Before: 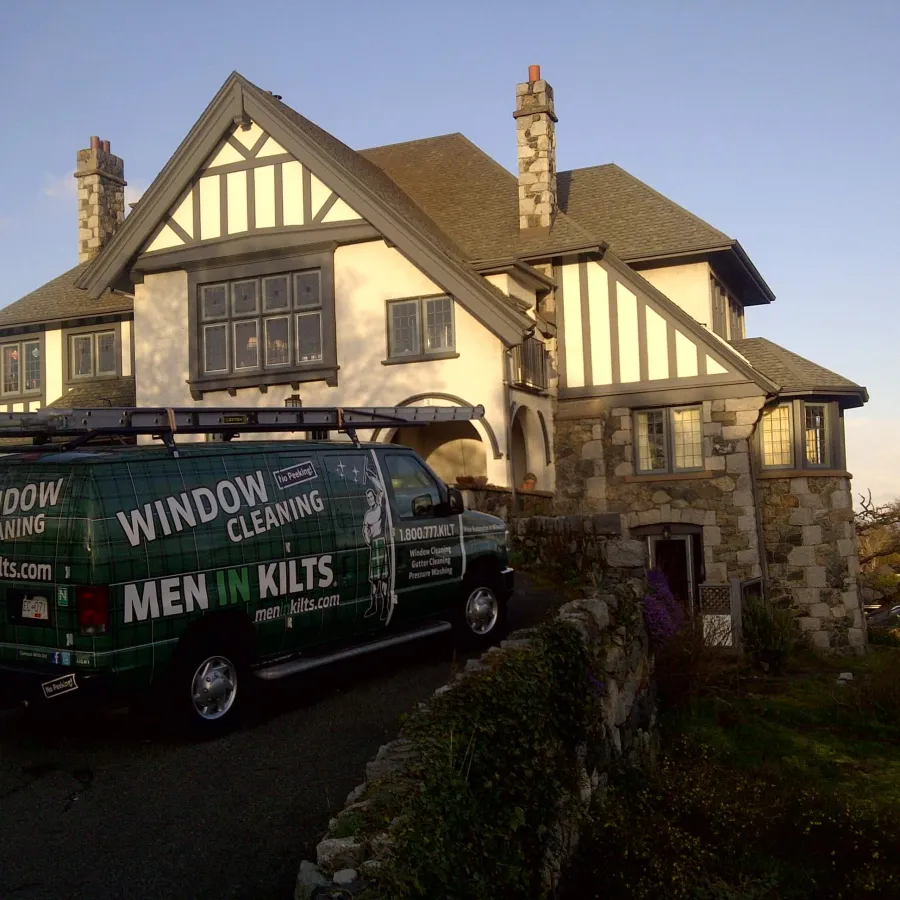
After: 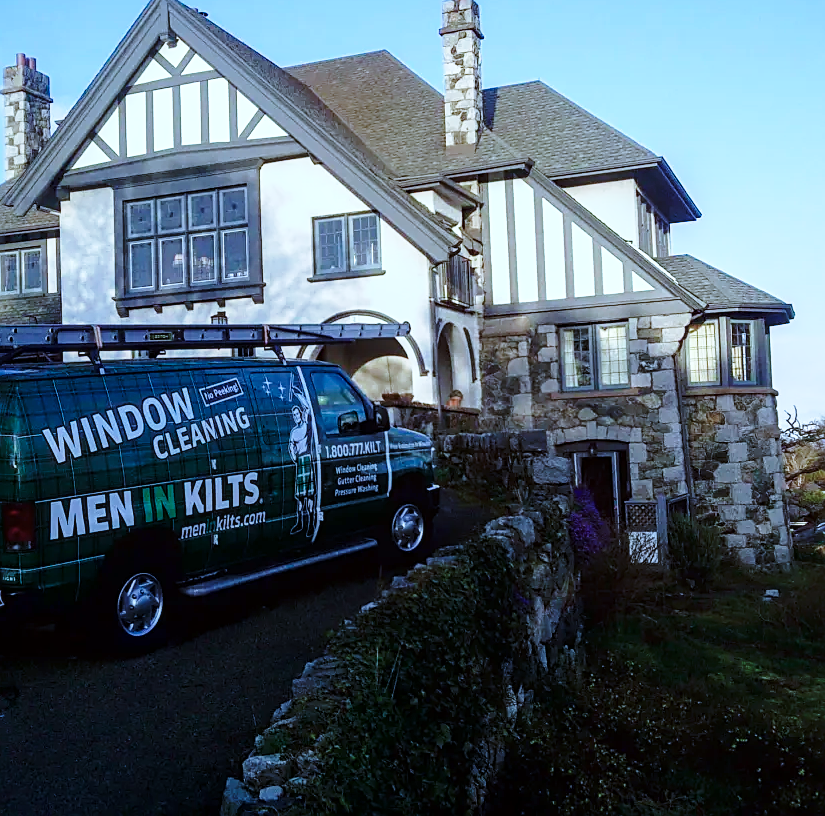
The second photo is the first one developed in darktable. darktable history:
crop and rotate: left 8.31%, top 9.249%
base curve: curves: ch0 [(0, 0) (0.028, 0.03) (0.121, 0.232) (0.46, 0.748) (0.859, 0.968) (1, 1)], preserve colors none
local contrast: on, module defaults
color calibration: gray › normalize channels true, illuminant as shot in camera, x 0.444, y 0.412, temperature 2890.65 K, gamut compression 0.019
sharpen: amount 0.492
